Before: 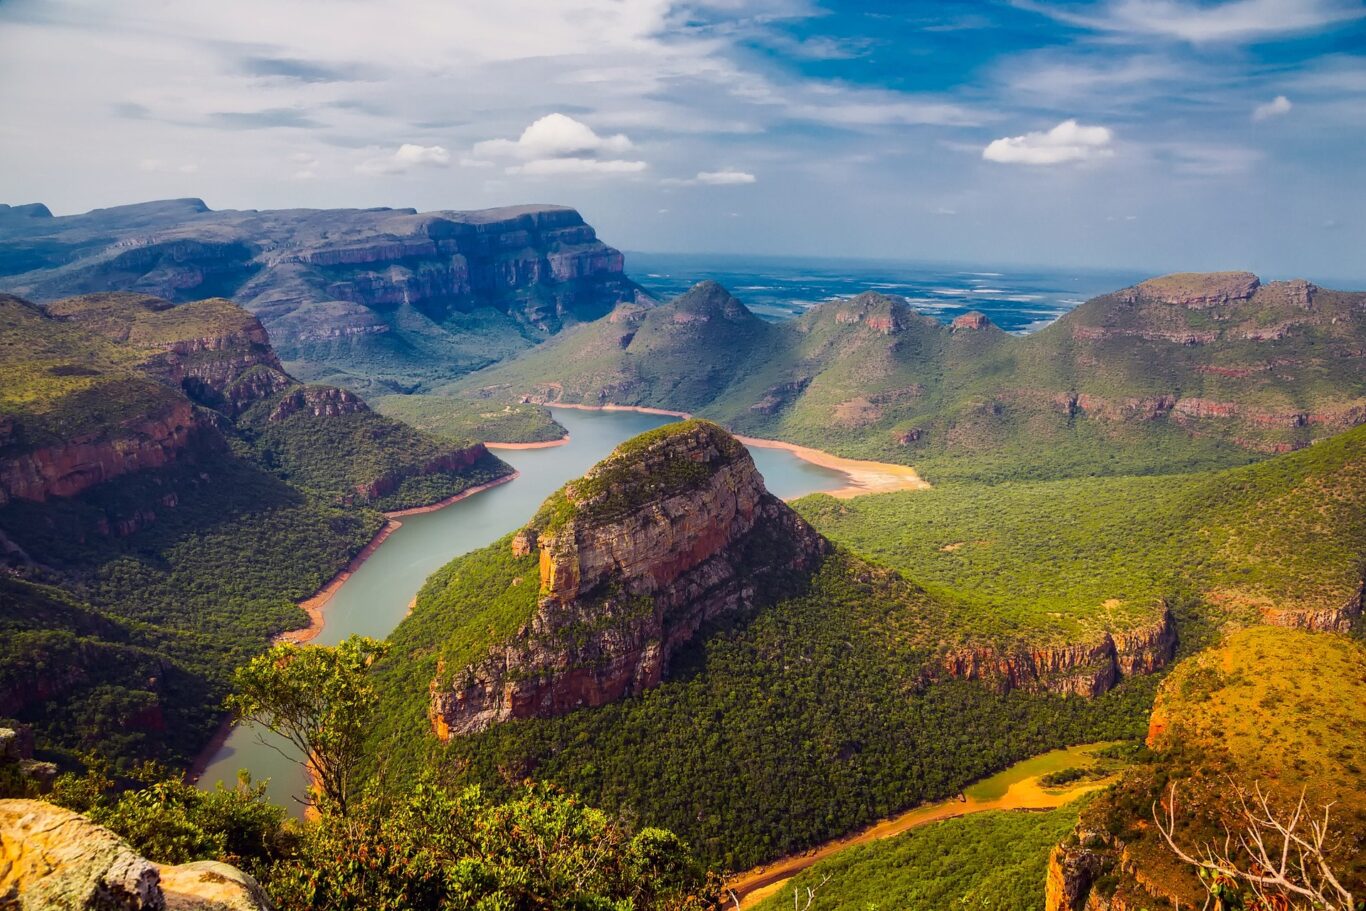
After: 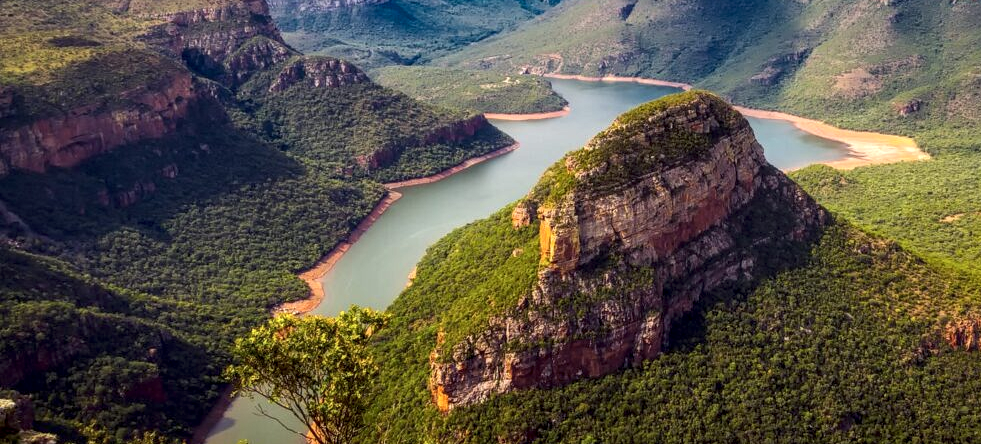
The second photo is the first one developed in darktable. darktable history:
local contrast: highlights 58%, detail 145%
crop: top 36.166%, right 28.12%, bottom 15.022%
